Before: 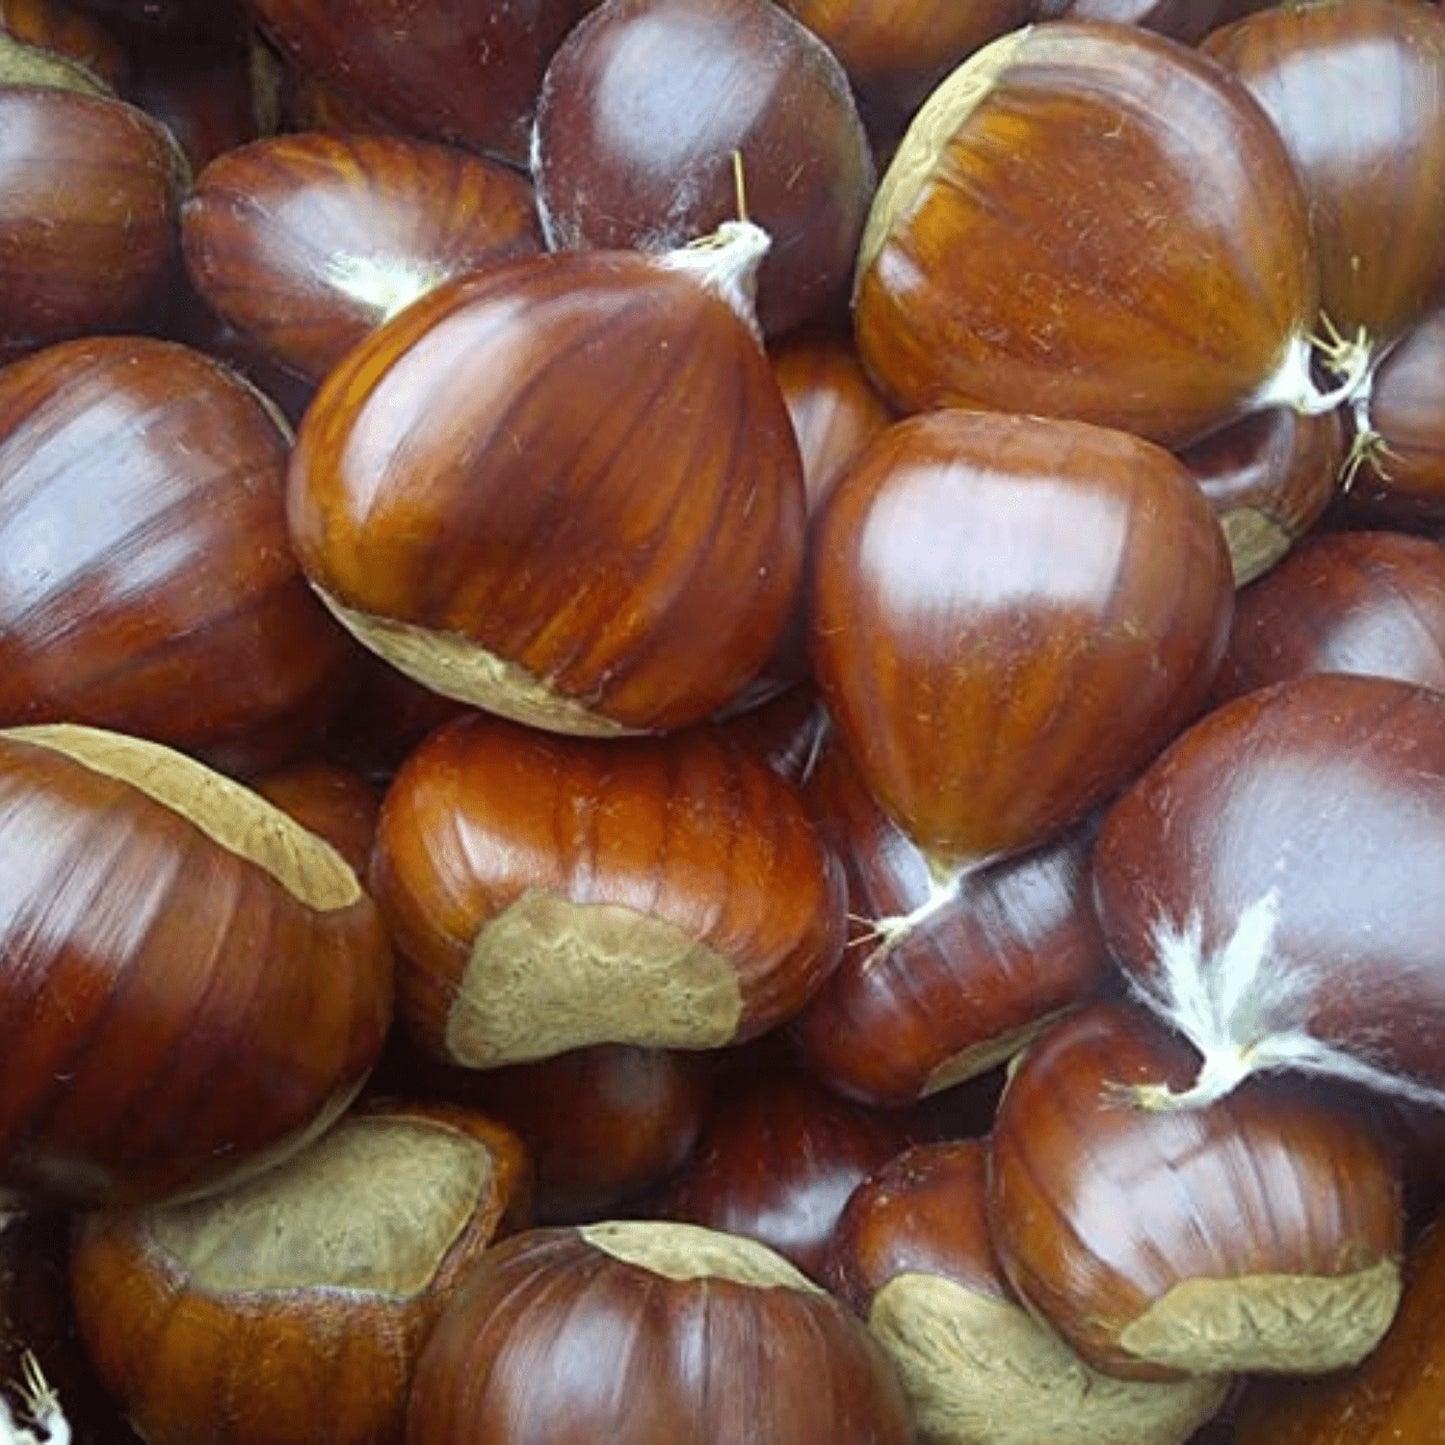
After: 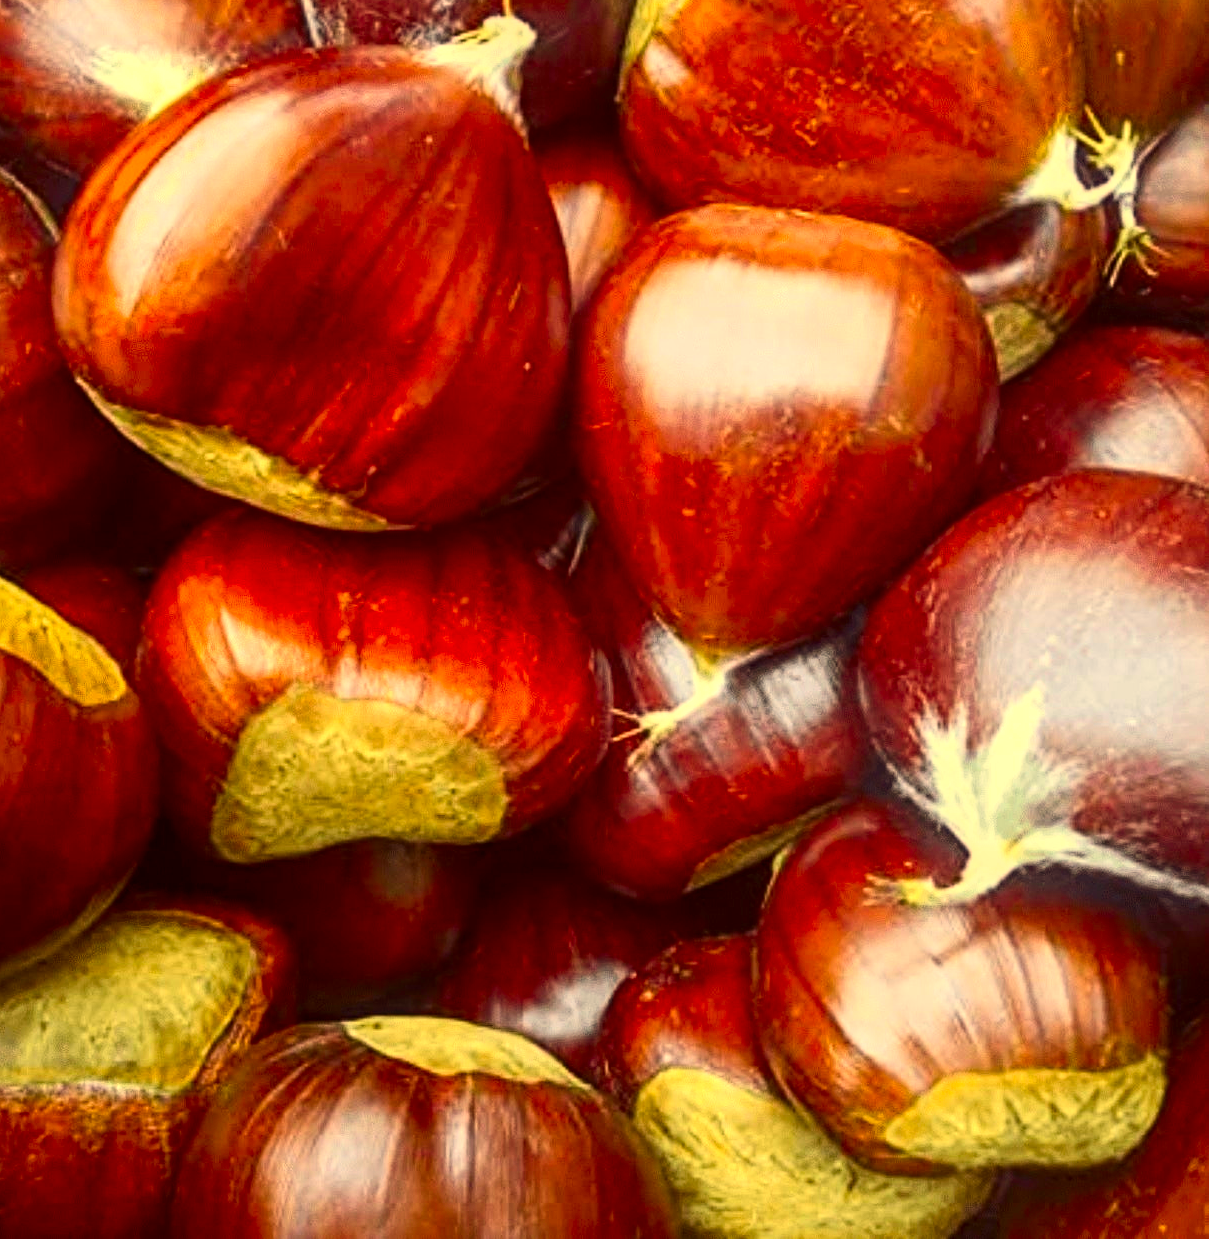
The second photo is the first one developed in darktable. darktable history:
contrast brightness saturation: contrast 0.26, brightness 0.02, saturation 0.87
local contrast: highlights 55%, shadows 52%, detail 130%, midtone range 0.452
crop: left 16.315%, top 14.246%
white balance: red 1.123, blue 0.83
